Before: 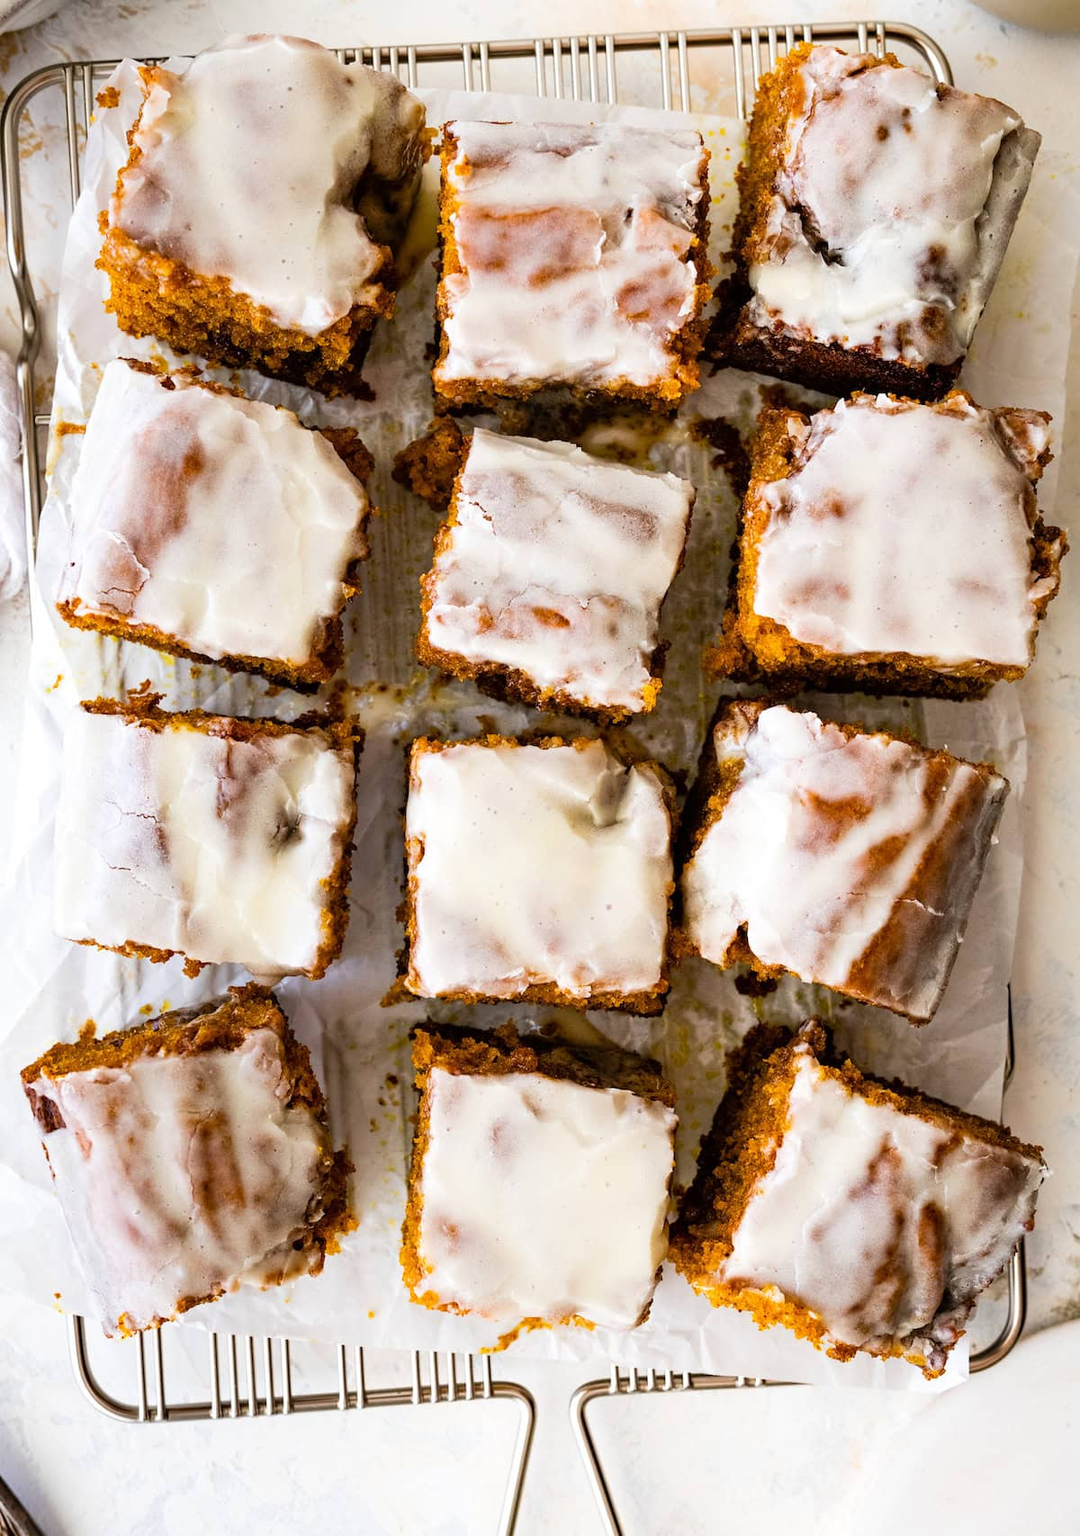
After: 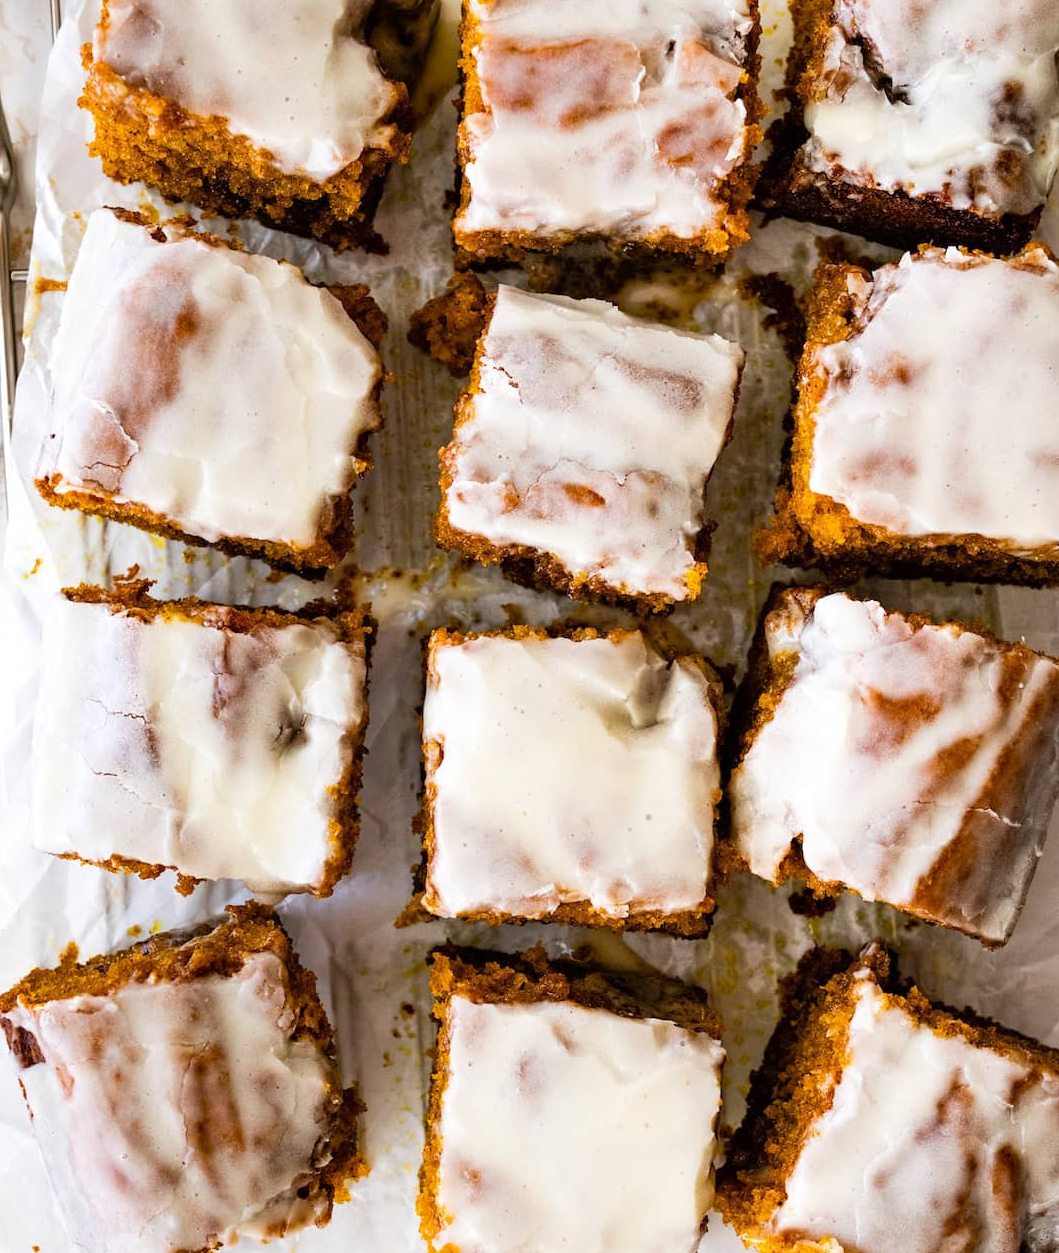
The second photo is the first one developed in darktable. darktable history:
crop and rotate: left 2.333%, top 11.212%, right 9.407%, bottom 15.382%
